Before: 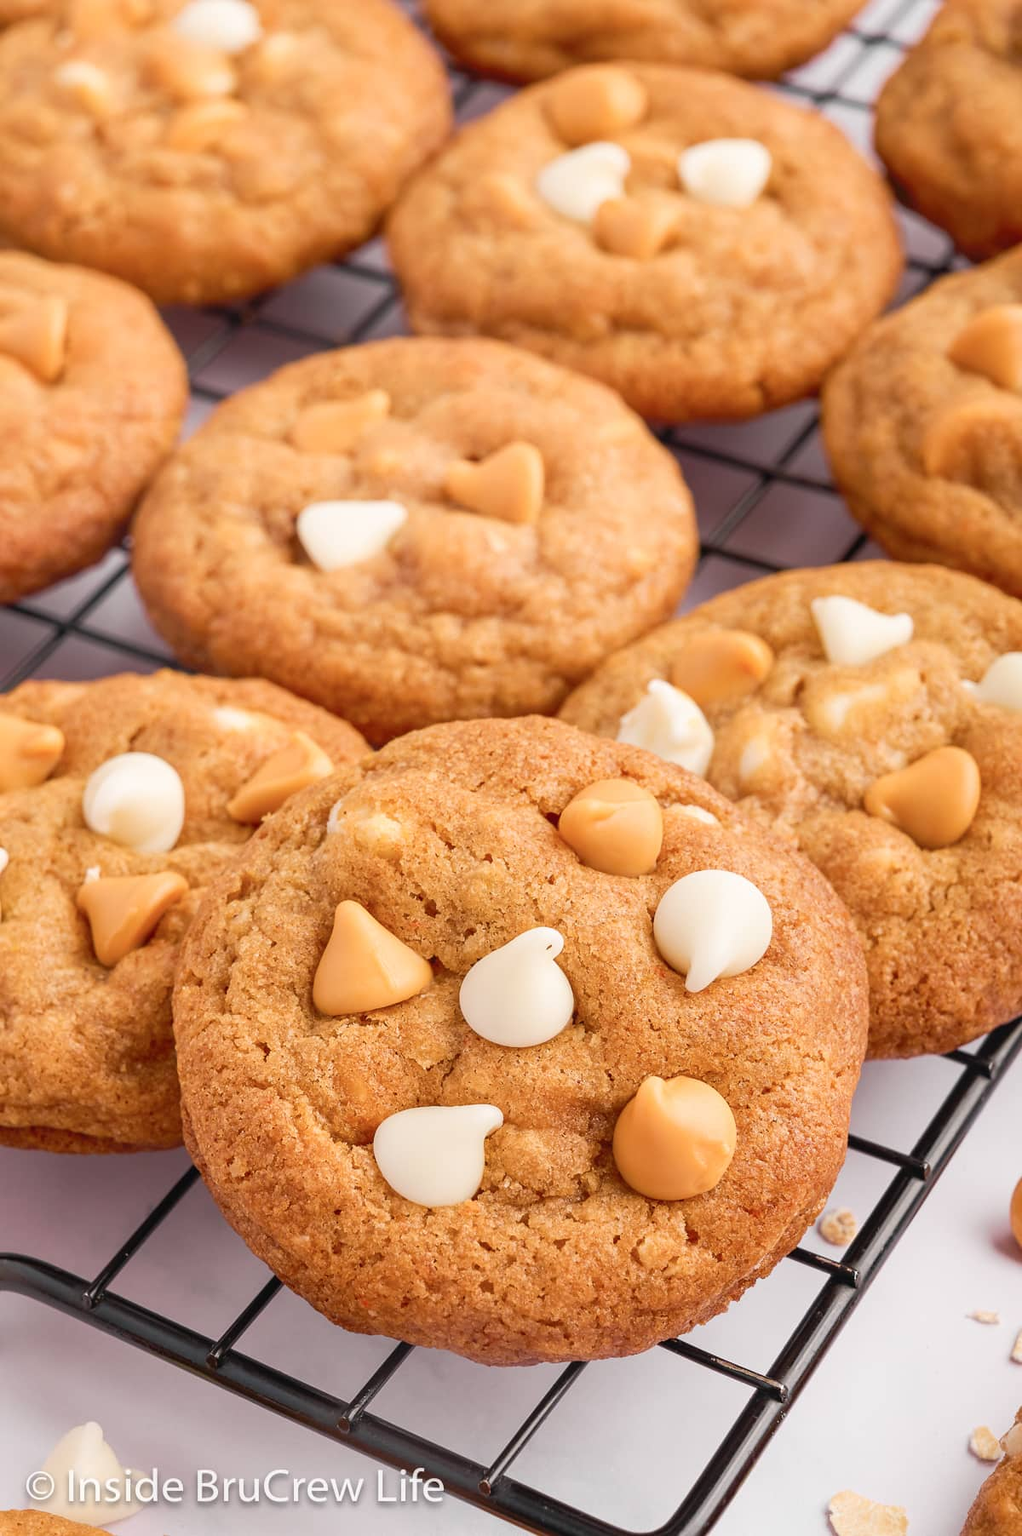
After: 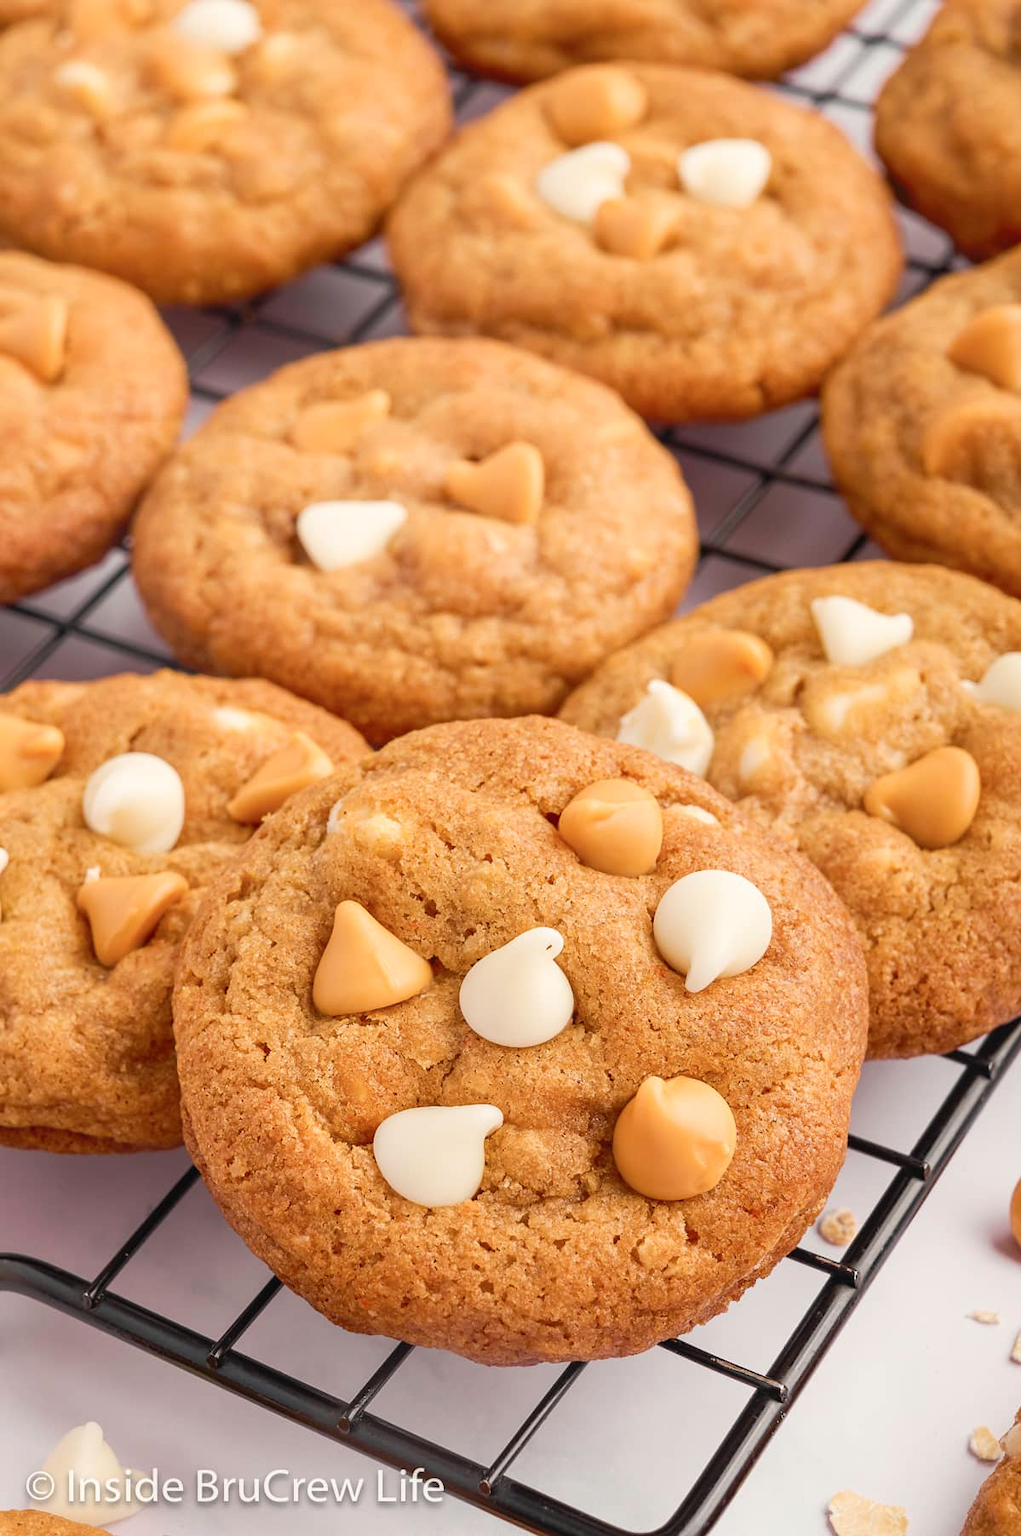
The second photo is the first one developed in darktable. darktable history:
color correction: highlights b* 3
exposure: compensate highlight preservation false
